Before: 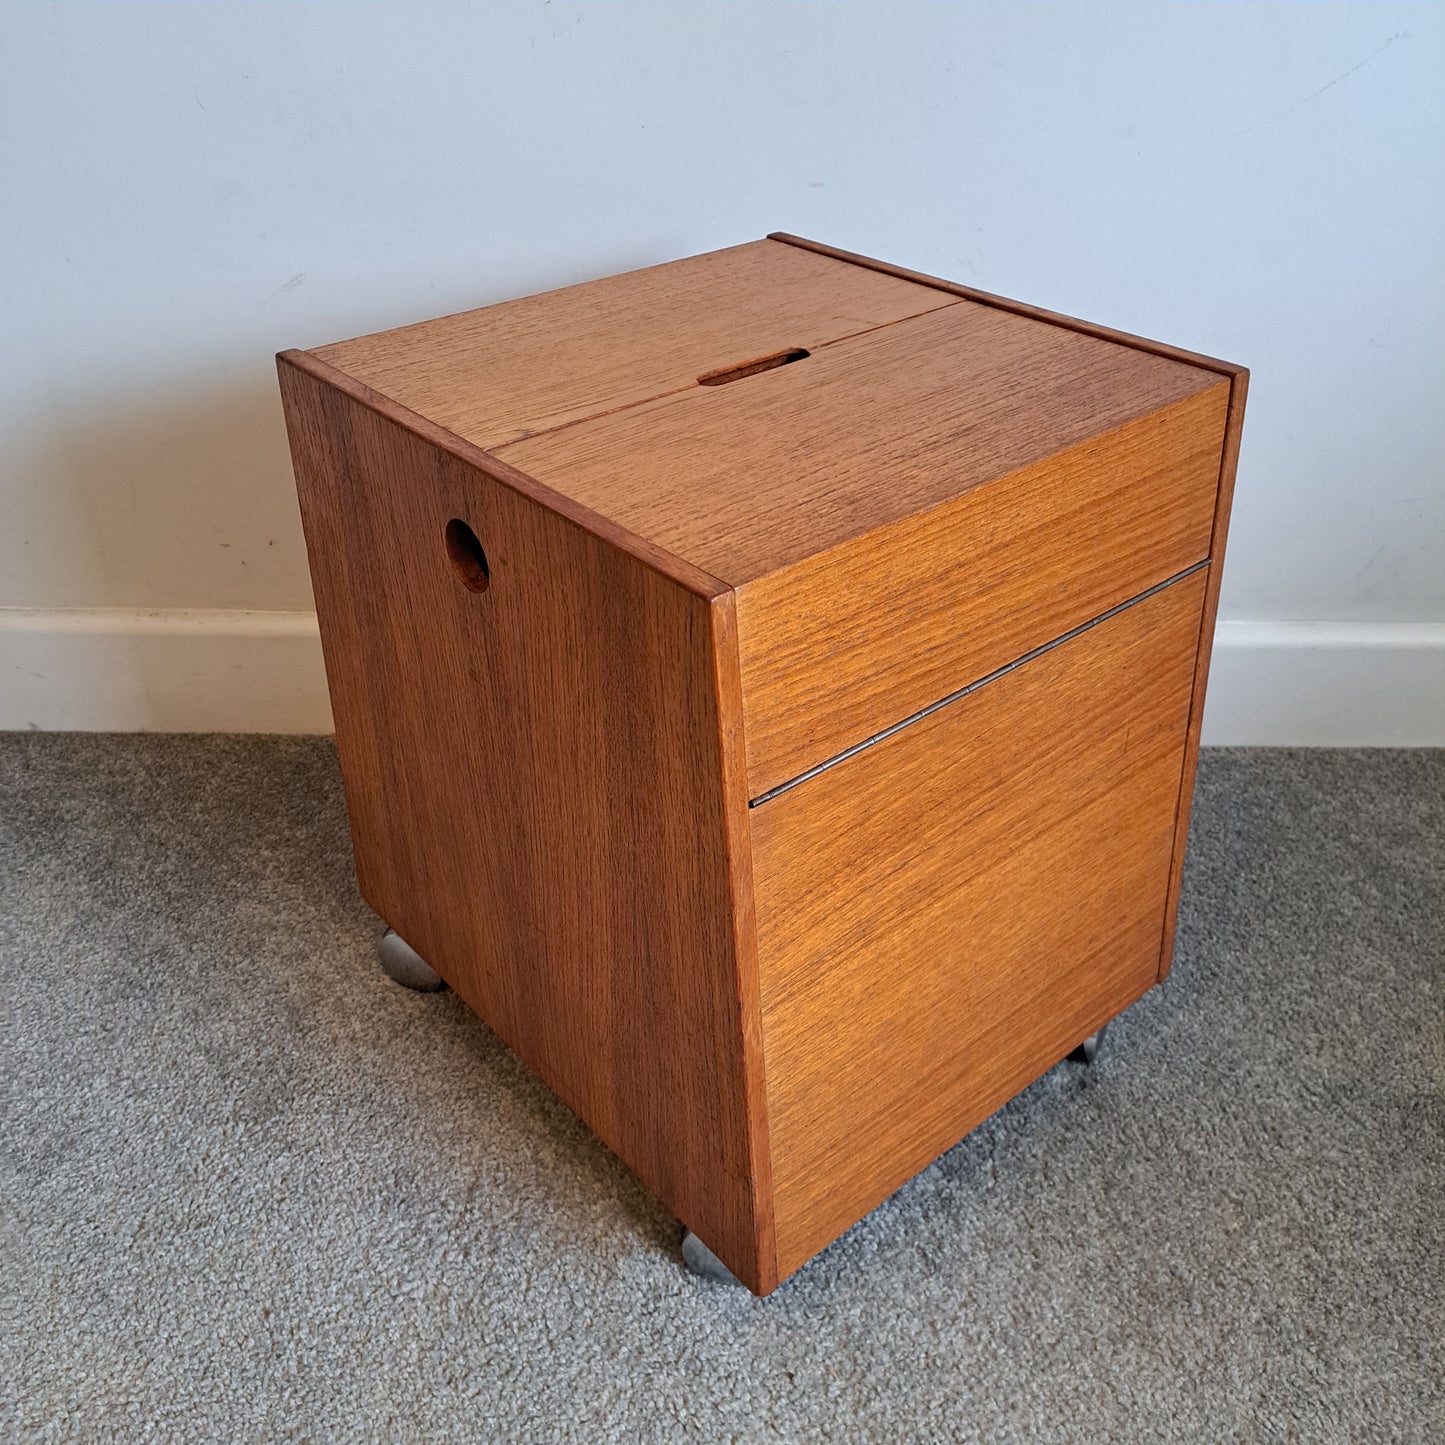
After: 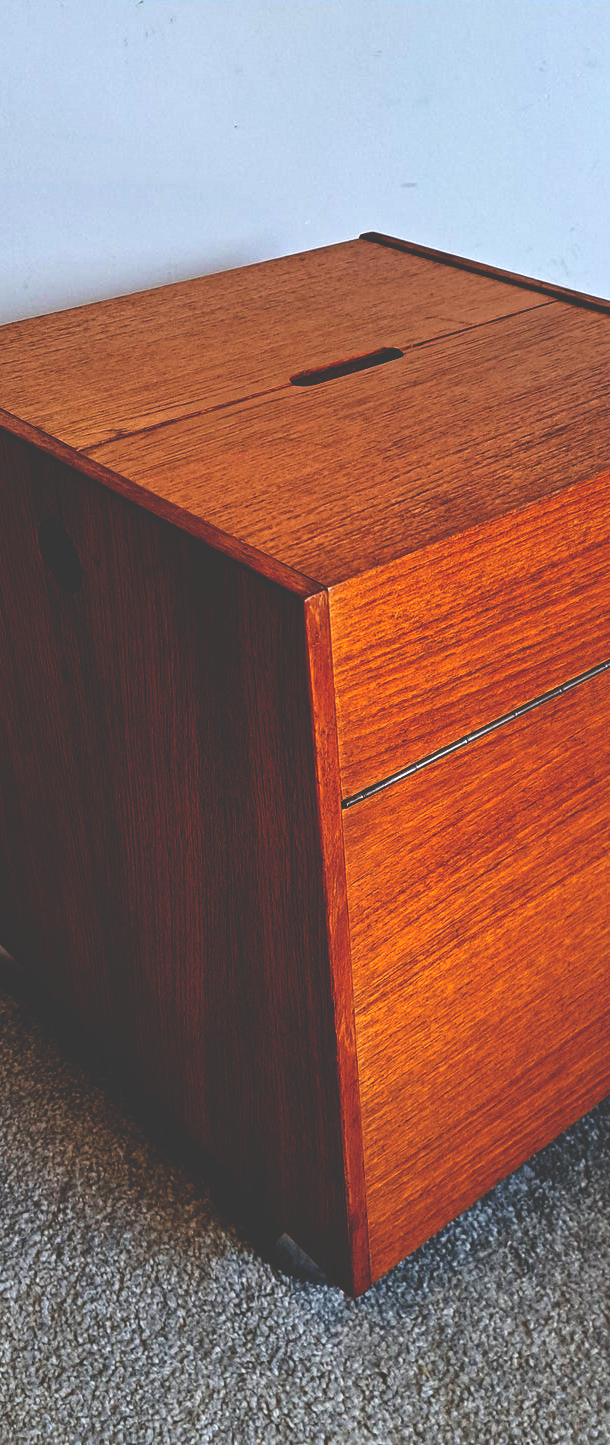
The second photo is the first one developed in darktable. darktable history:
crop: left 28.229%, right 29.497%
base curve: curves: ch0 [(0, 0.036) (0.083, 0.04) (0.804, 1)], preserve colors none
